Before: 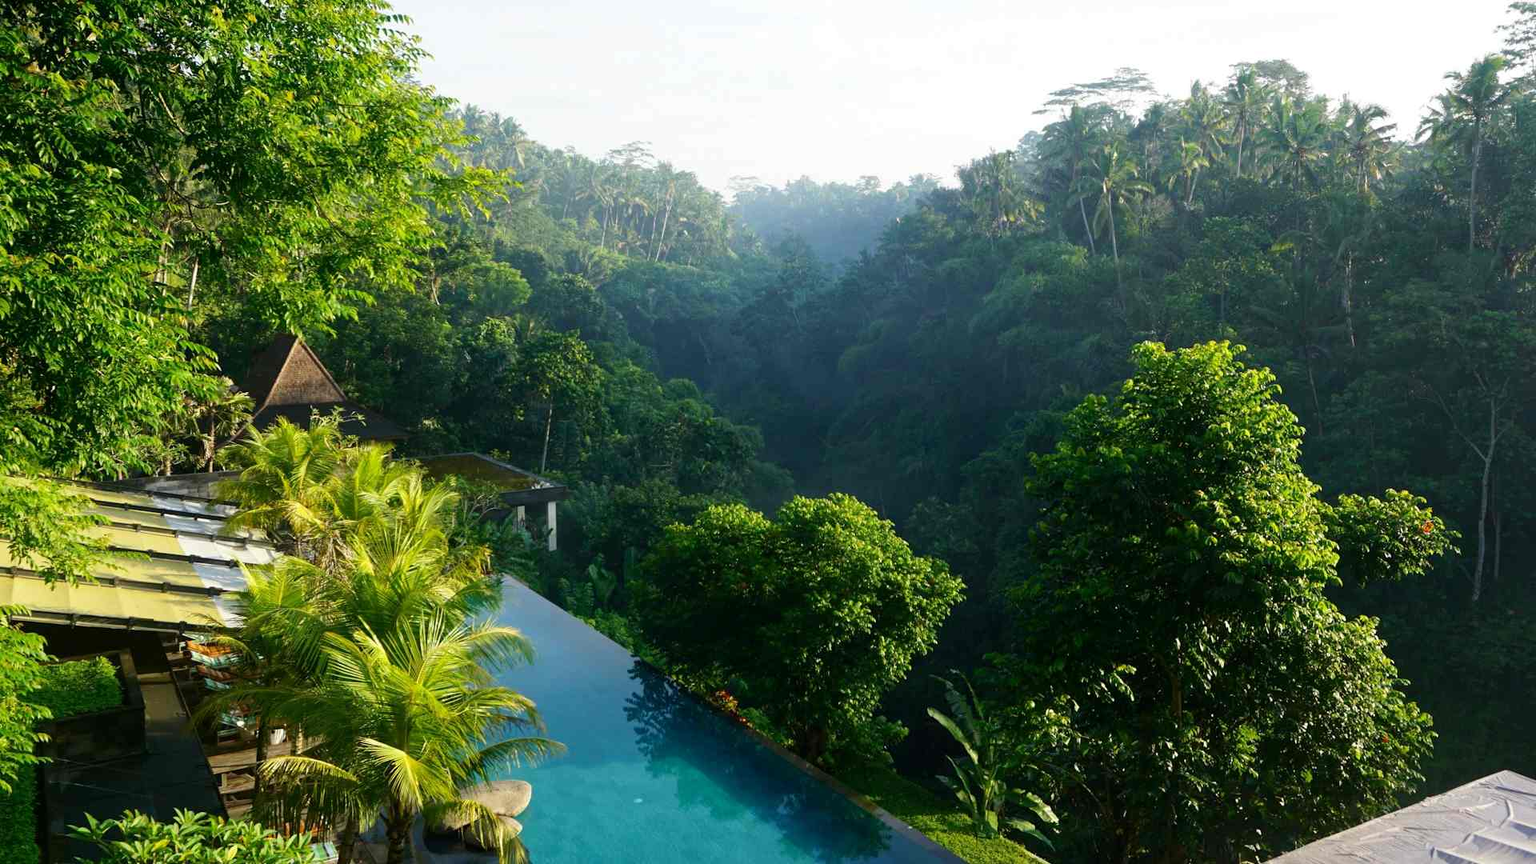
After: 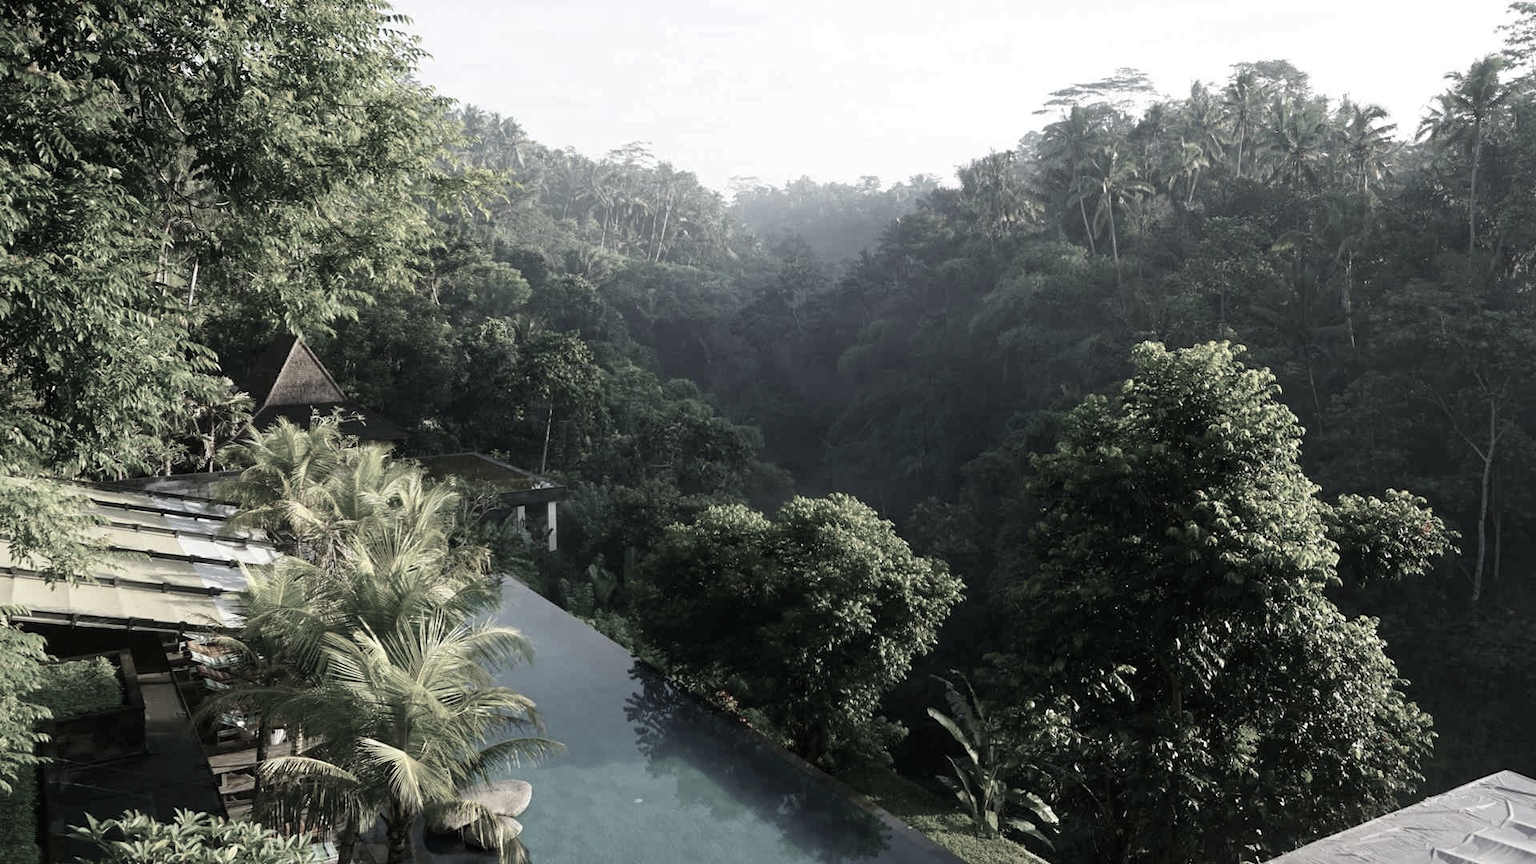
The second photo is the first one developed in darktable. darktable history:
color correction: highlights b* -0.011, saturation 0.245
color calibration: illuminant custom, x 0.348, y 0.365, temperature 4904.06 K
